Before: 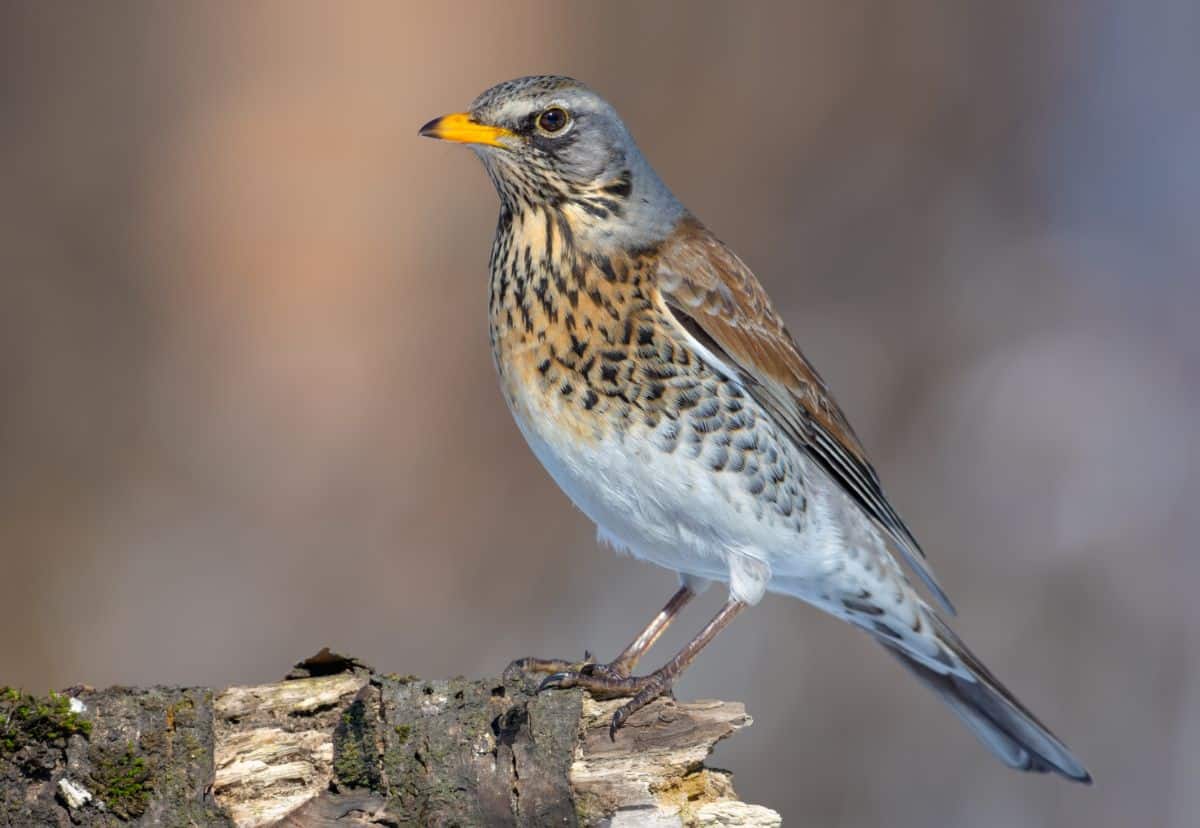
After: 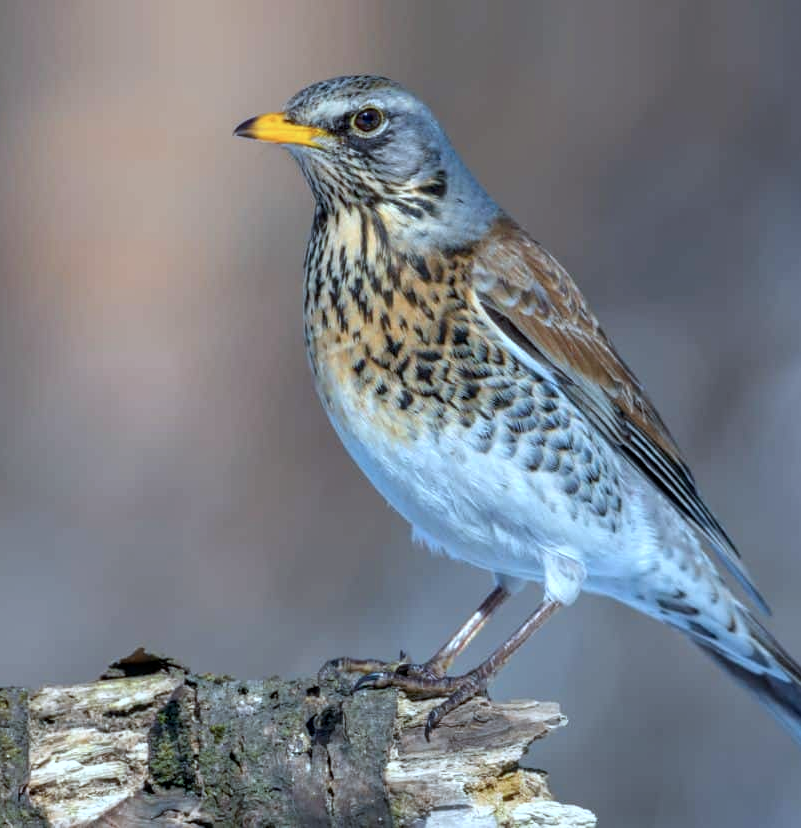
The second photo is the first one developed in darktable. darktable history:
local contrast: on, module defaults
crop: left 15.426%, right 17.818%
color calibration: x 0.383, y 0.371, temperature 3881.38 K
